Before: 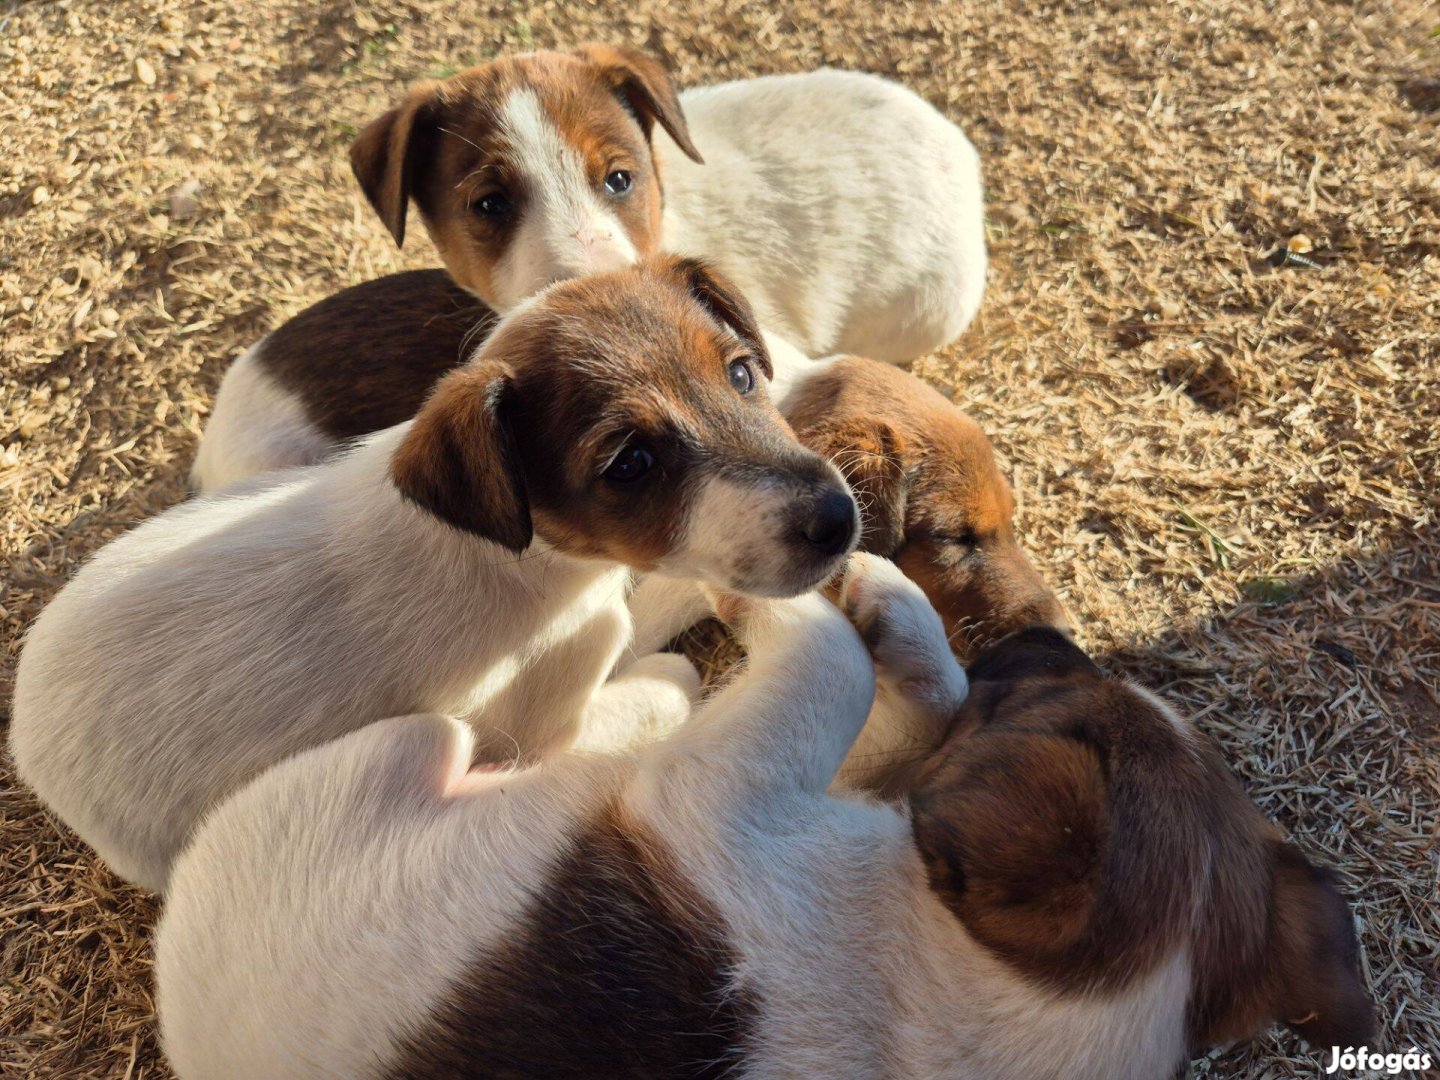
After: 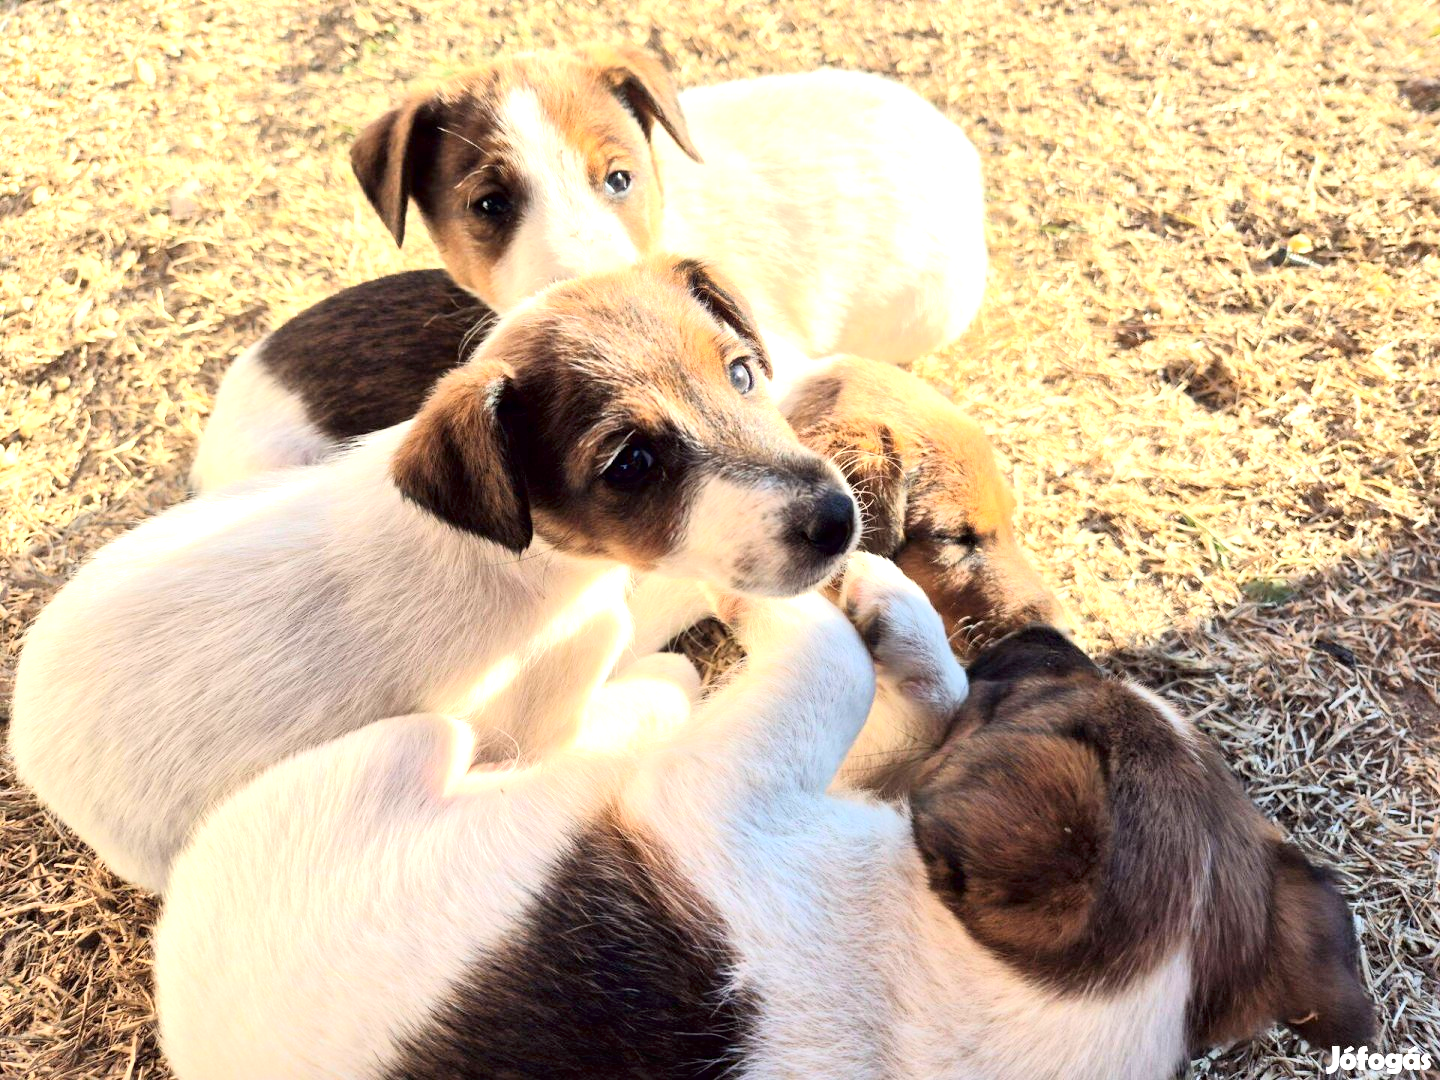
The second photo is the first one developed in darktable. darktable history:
tone curve: curves: ch0 [(0, 0) (0.082, 0.02) (0.129, 0.078) (0.275, 0.301) (0.67, 0.809) (1, 1)], color space Lab, independent channels, preserve colors none
exposure: black level correction 0, exposure 1.2 EV, compensate exposure bias true, compensate highlight preservation false
